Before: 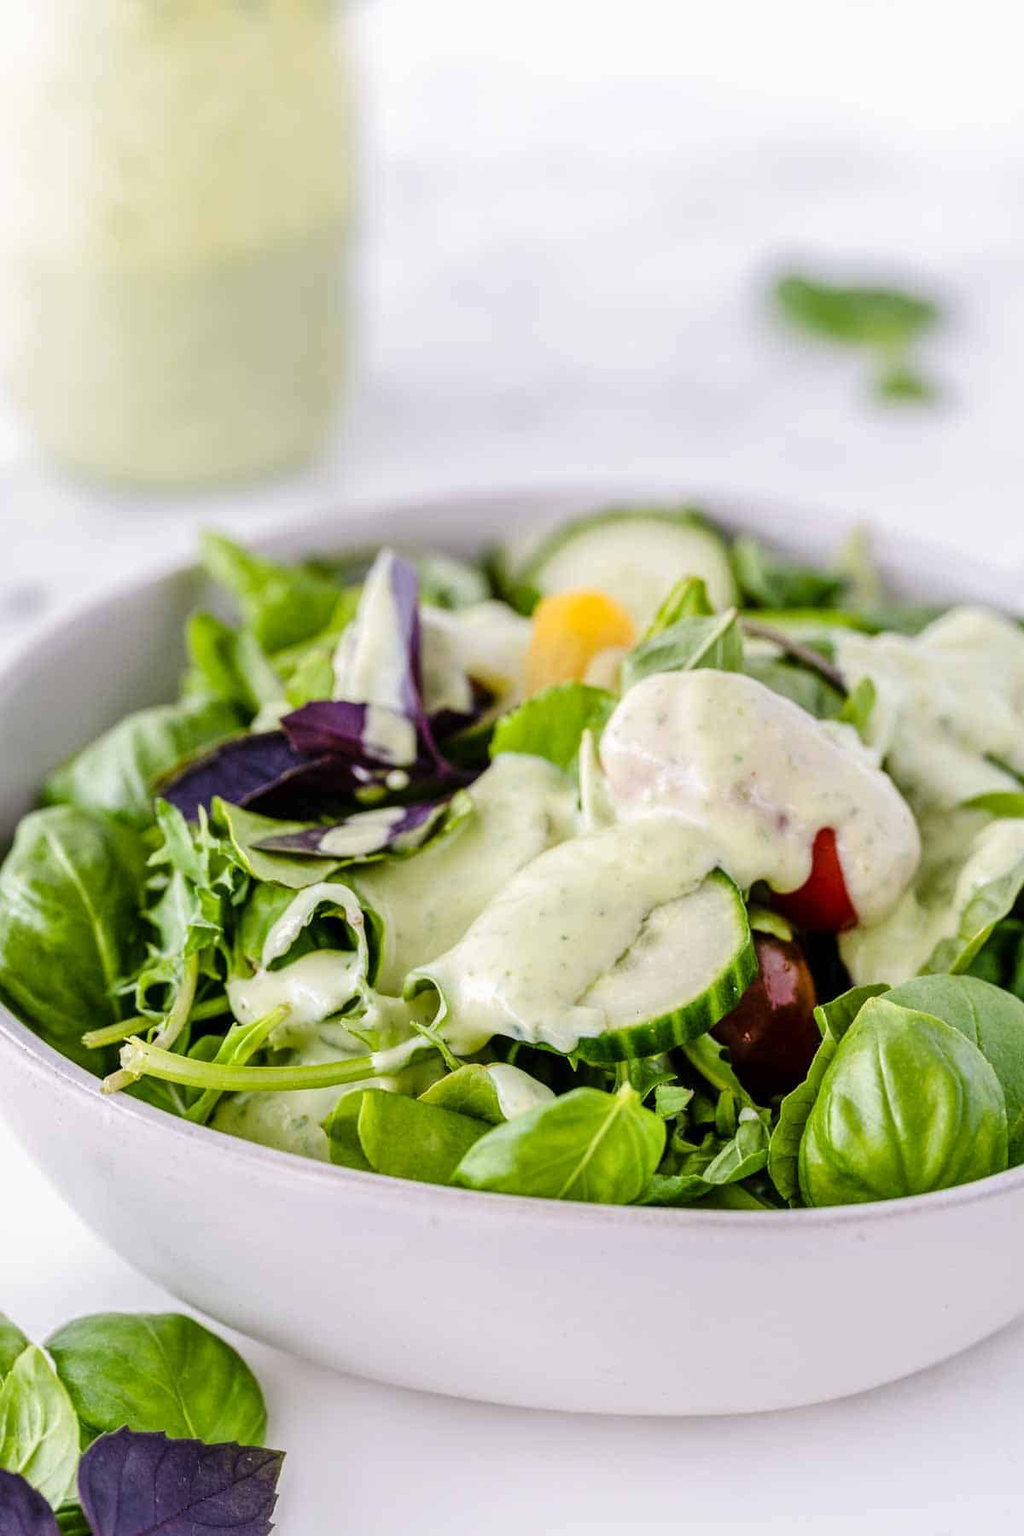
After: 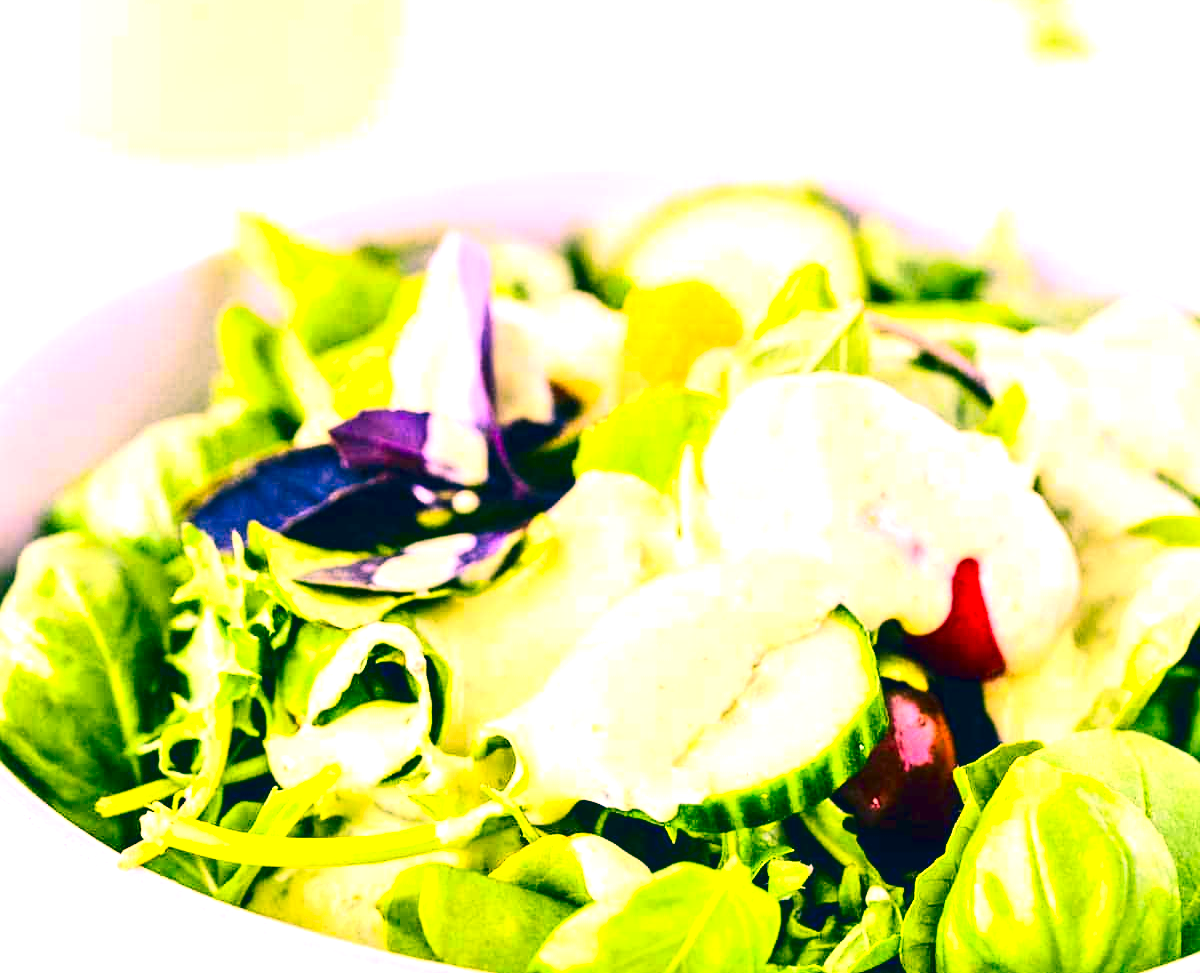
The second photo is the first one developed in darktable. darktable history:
crop and rotate: top 22.898%, bottom 23.013%
exposure: black level correction 0, exposure 1.447 EV, compensate exposure bias true, compensate highlight preservation false
color correction: highlights a* 16.42, highlights b* 0.242, shadows a* -14.82, shadows b* -13.97, saturation 1.56
contrast brightness saturation: contrast 0.279
